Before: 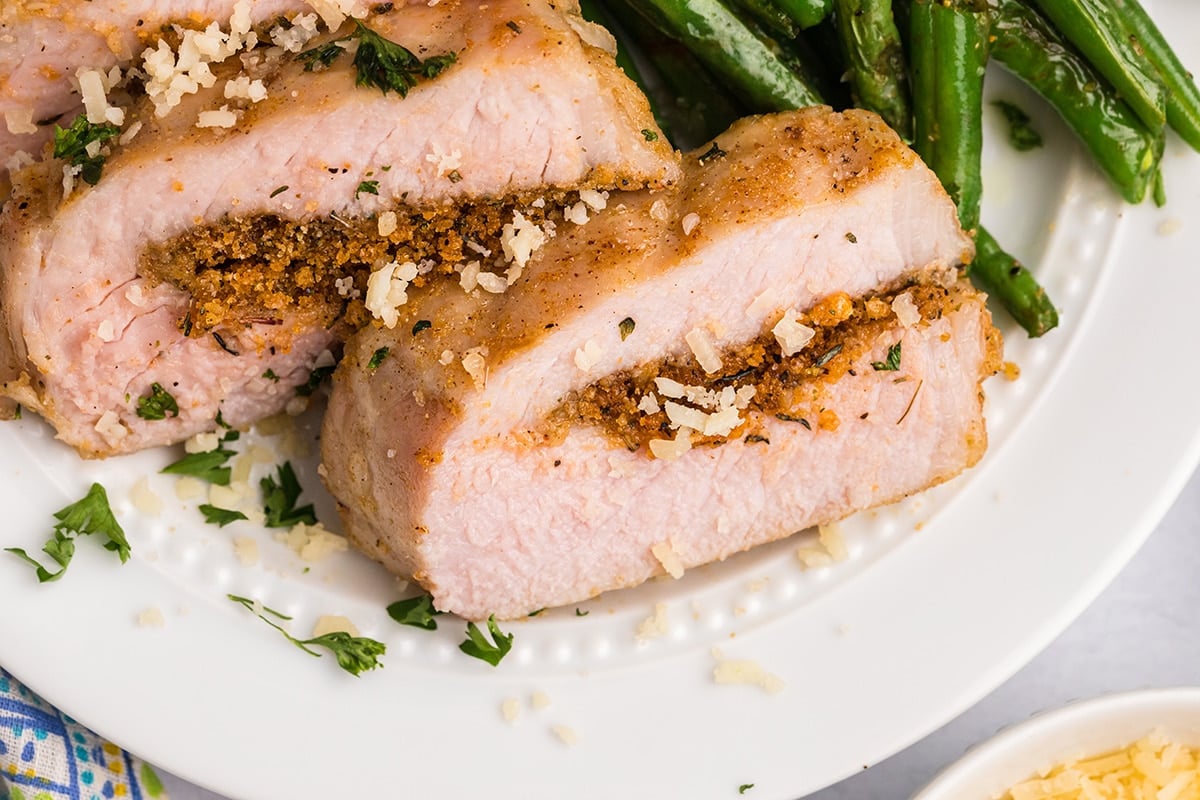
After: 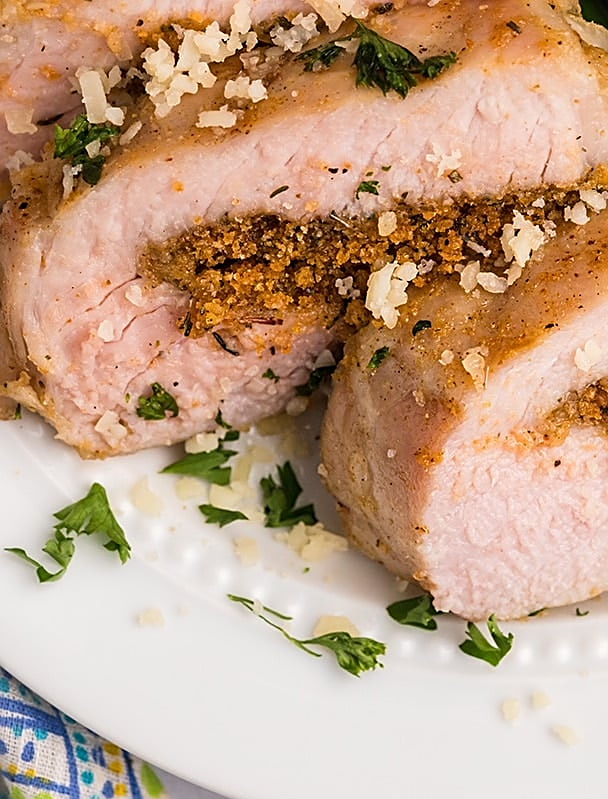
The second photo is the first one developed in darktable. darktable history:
crop and rotate: left 0%, top 0%, right 49.291%
sharpen: on, module defaults
